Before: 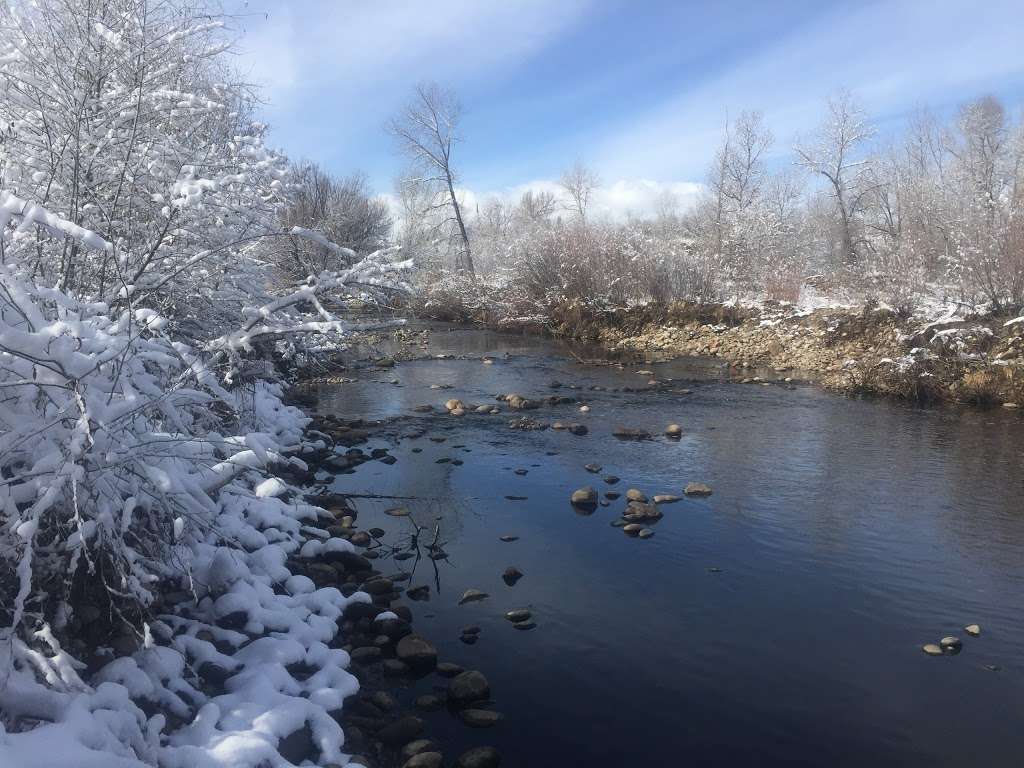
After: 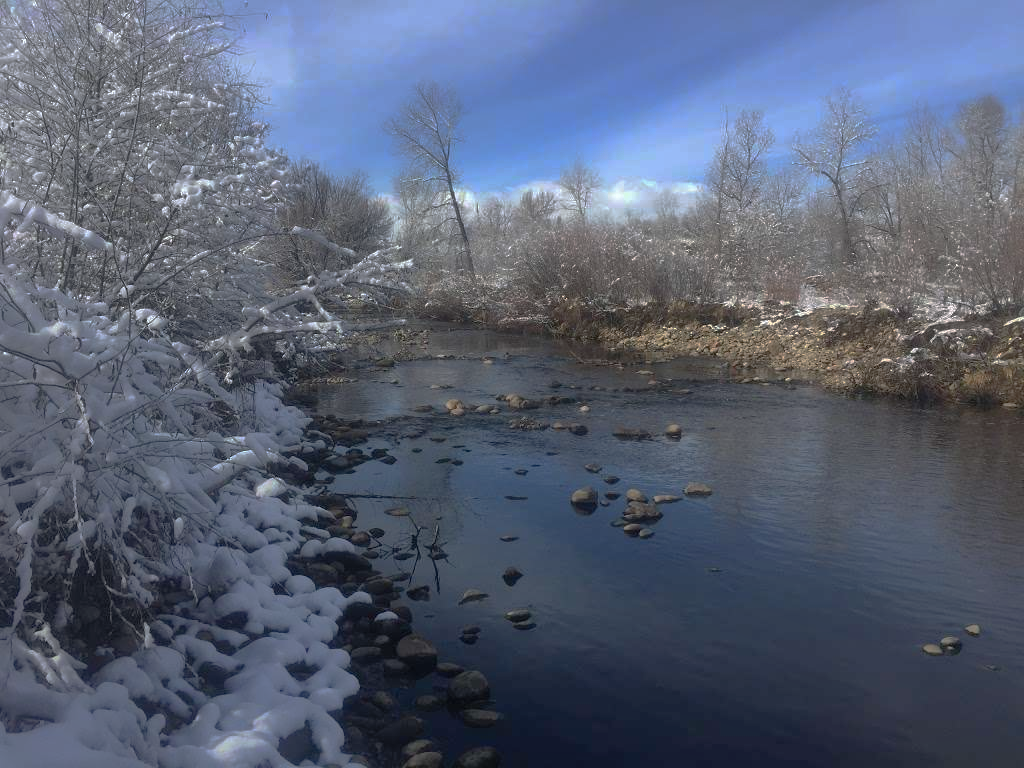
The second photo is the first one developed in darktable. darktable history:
base curve: curves: ch0 [(0, 0) (0.826, 0.587) (1, 1)], preserve colors none
shadows and highlights: on, module defaults
